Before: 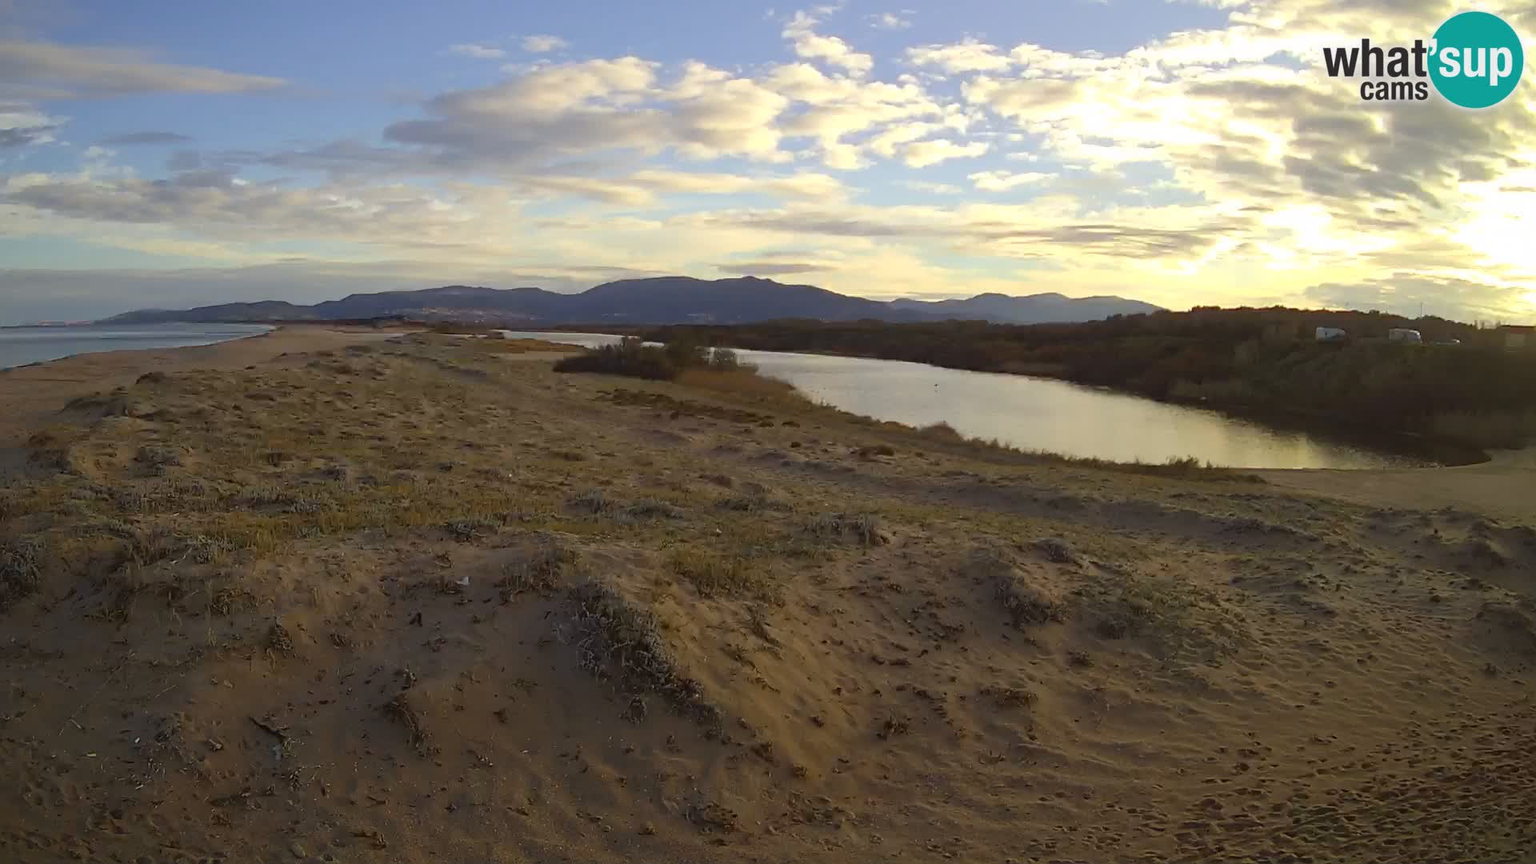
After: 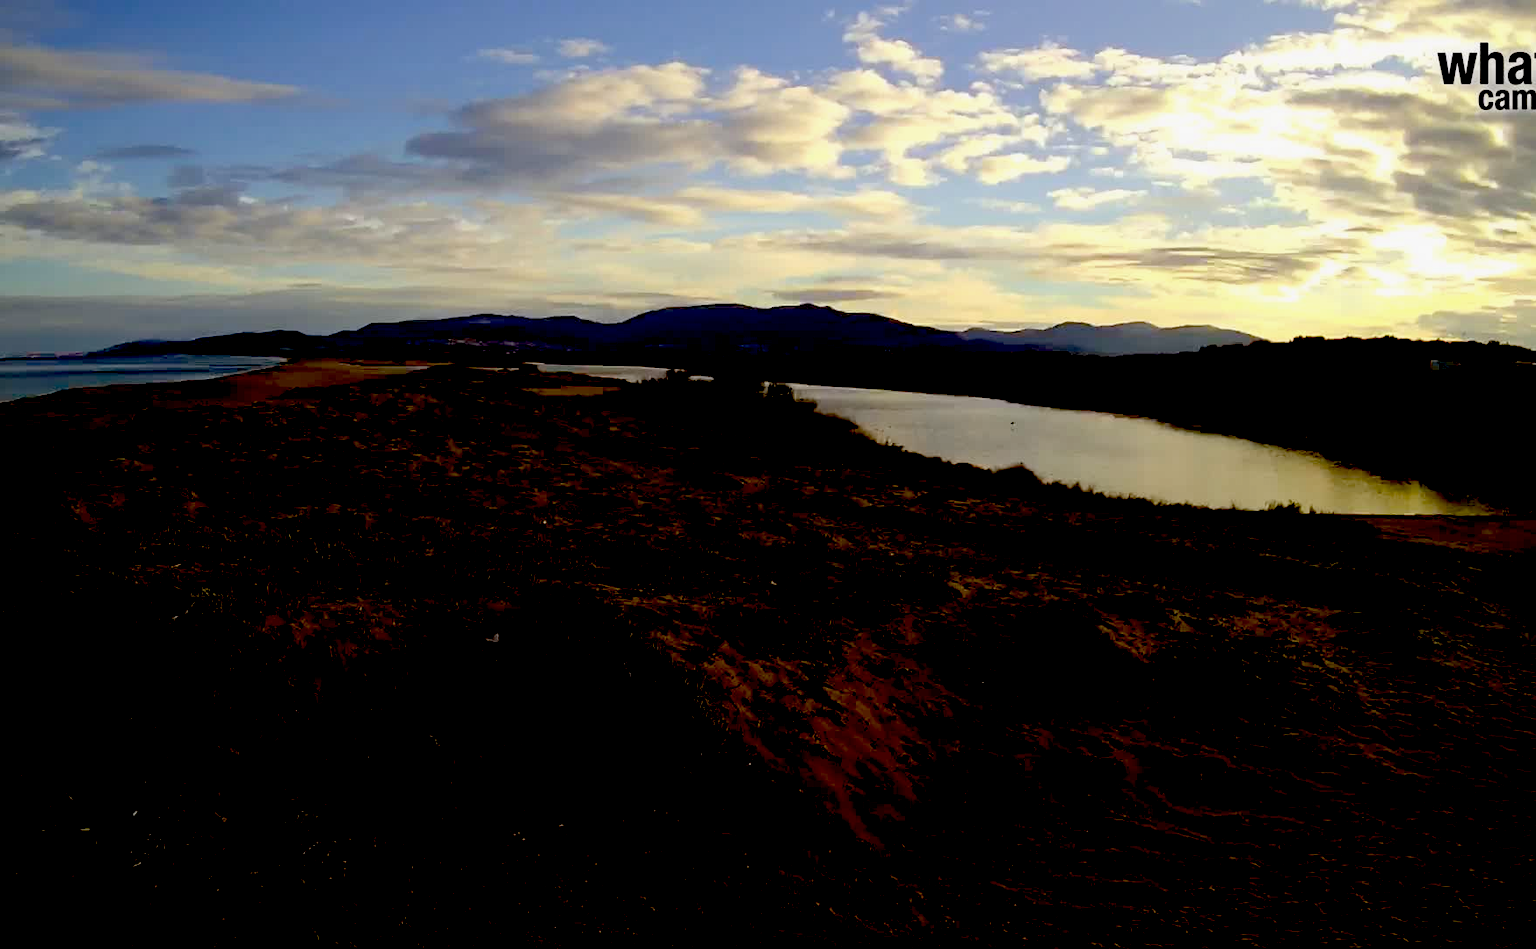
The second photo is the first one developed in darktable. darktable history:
crop and rotate: left 0.951%, right 7.973%
exposure: black level correction 0.099, exposure -0.086 EV, compensate exposure bias true, compensate highlight preservation false
